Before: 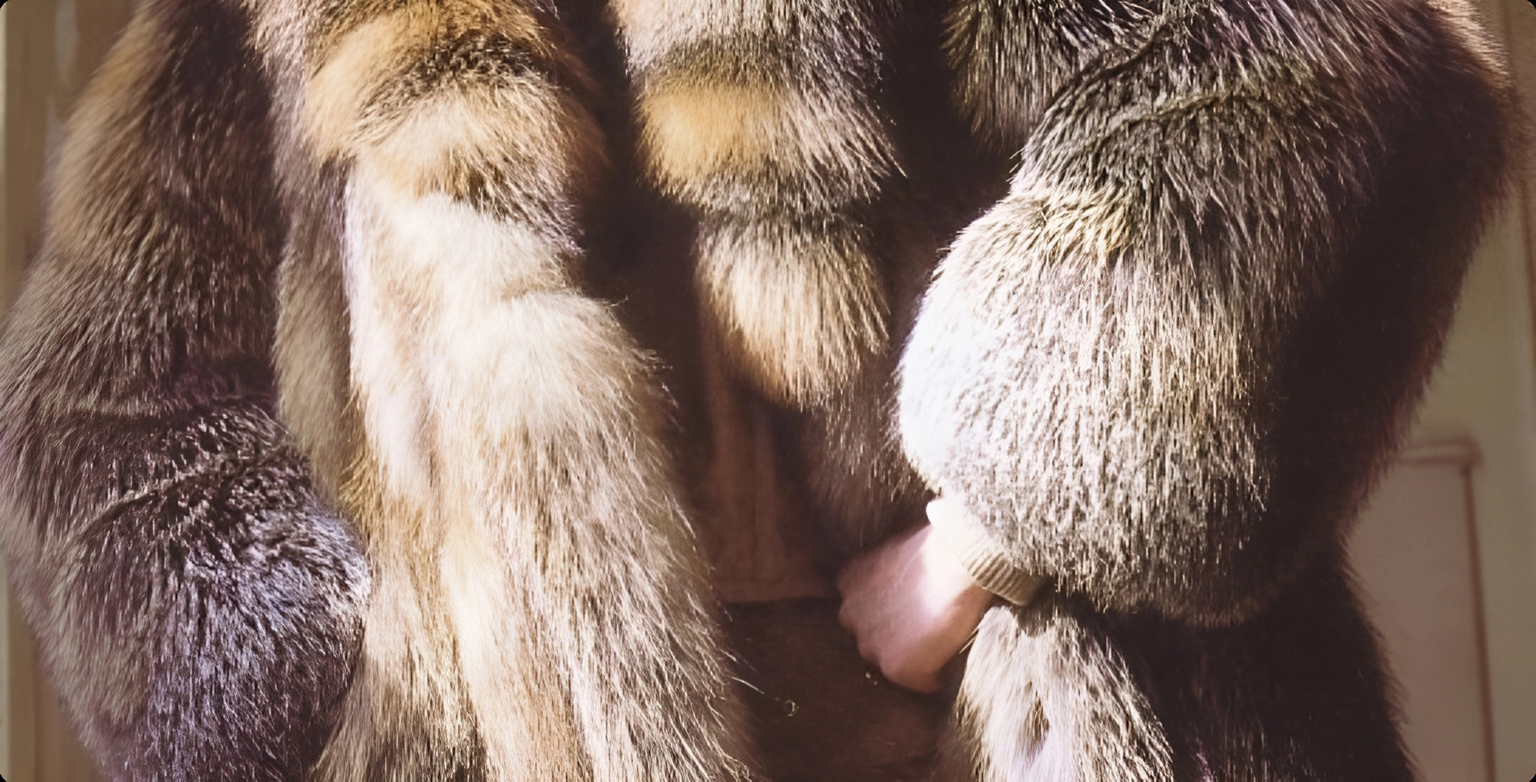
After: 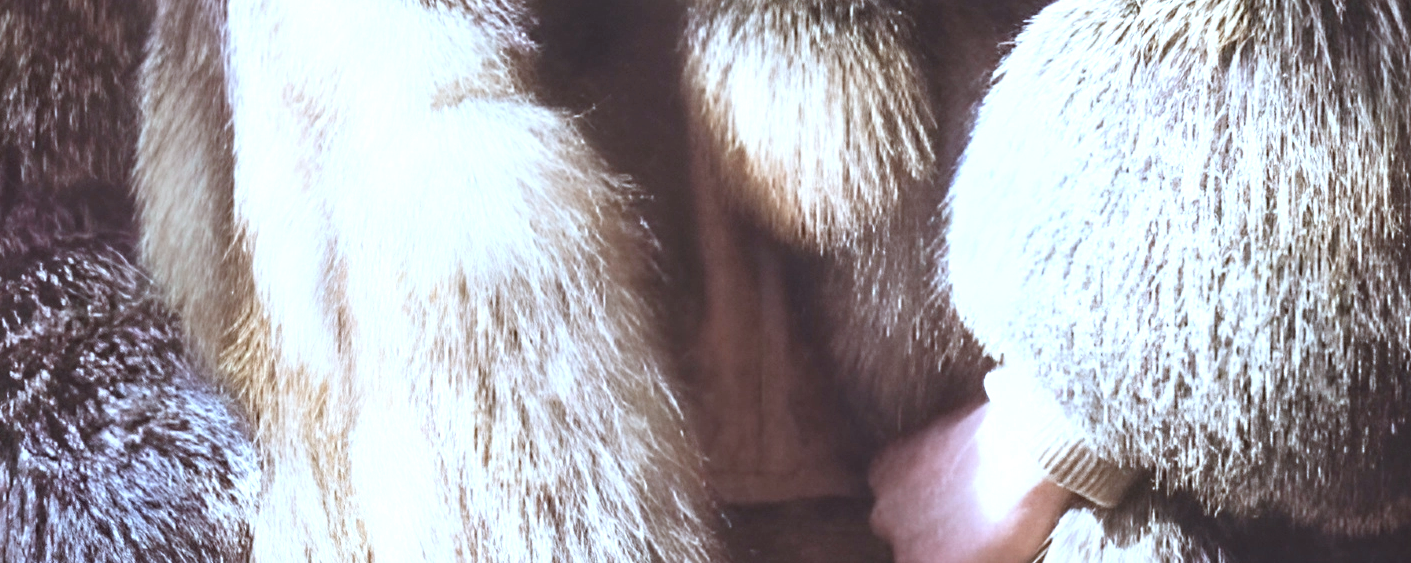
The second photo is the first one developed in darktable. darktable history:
color correction: highlights a* -9.35, highlights b* -23.15
exposure: black level correction -0.002, exposure 0.54 EV, compensate highlight preservation false
crop: left 11.123%, top 27.61%, right 18.3%, bottom 17.034%
